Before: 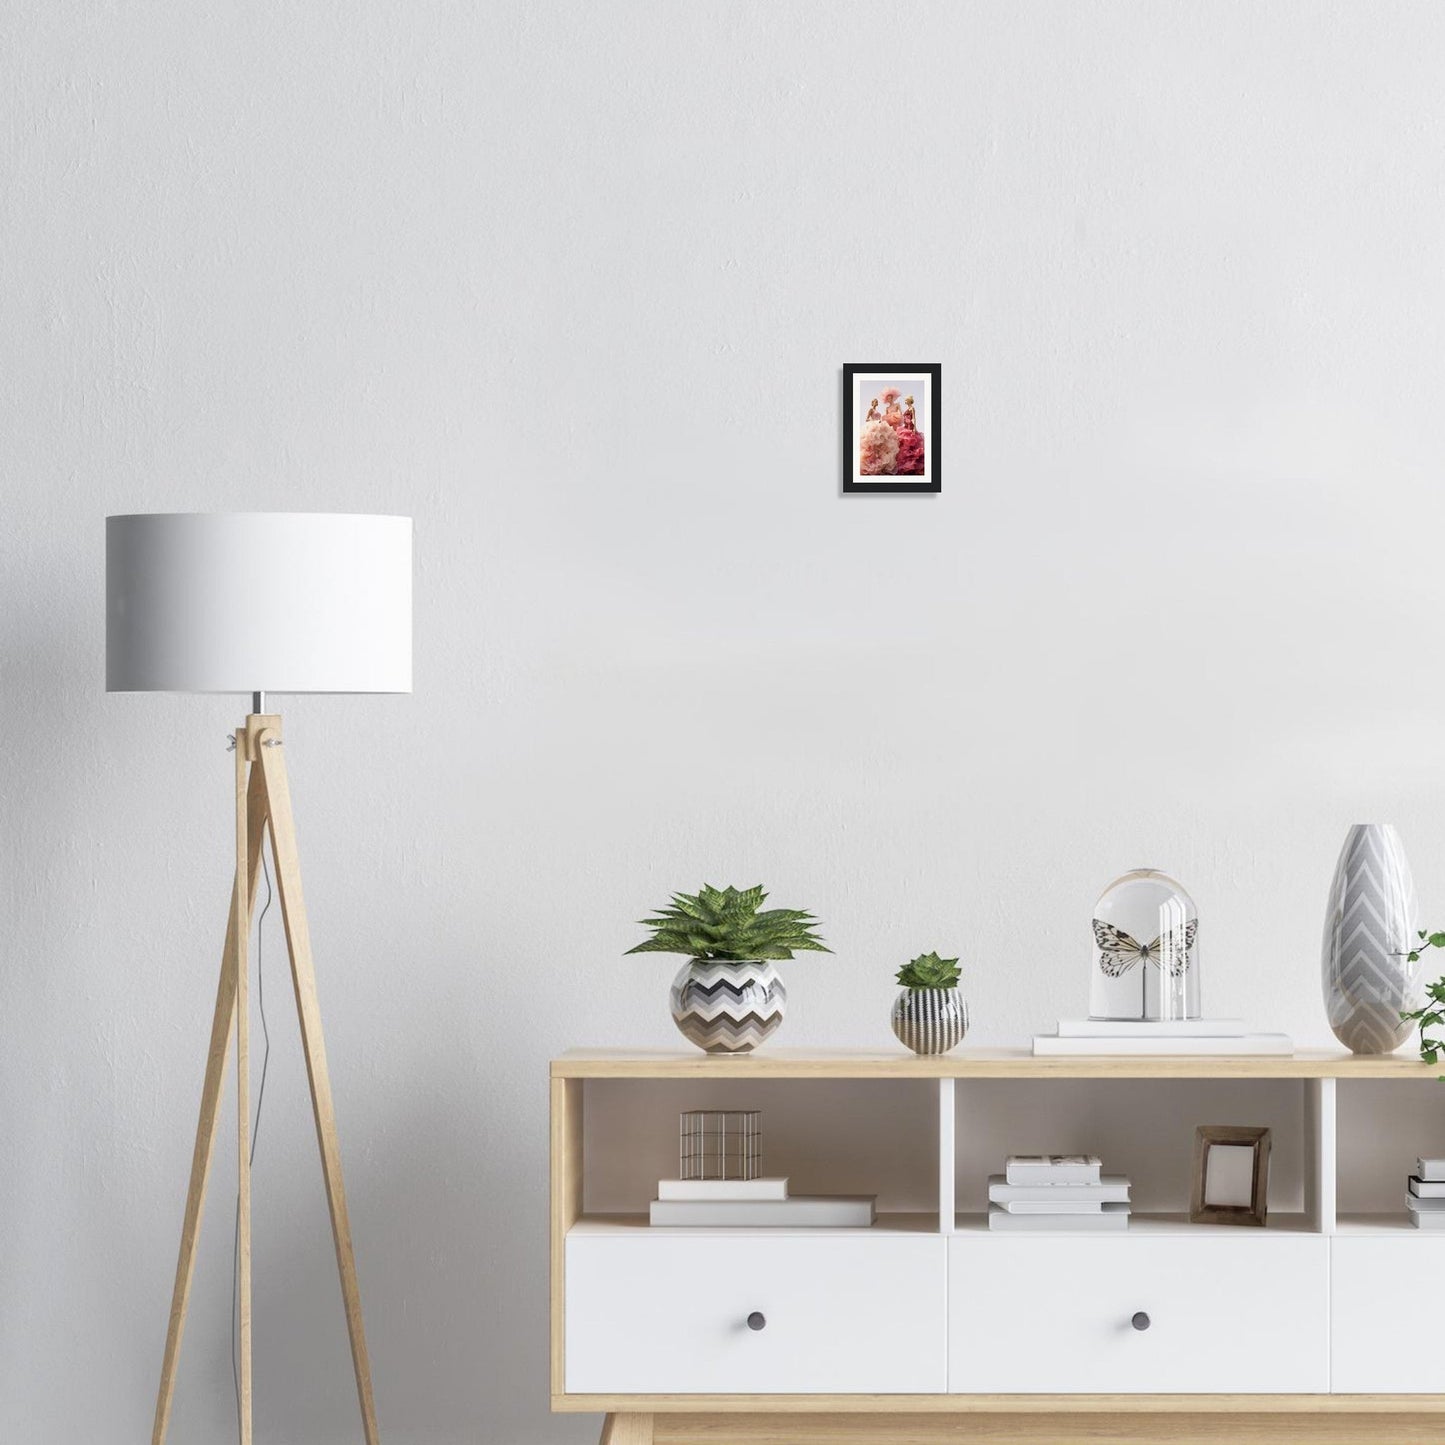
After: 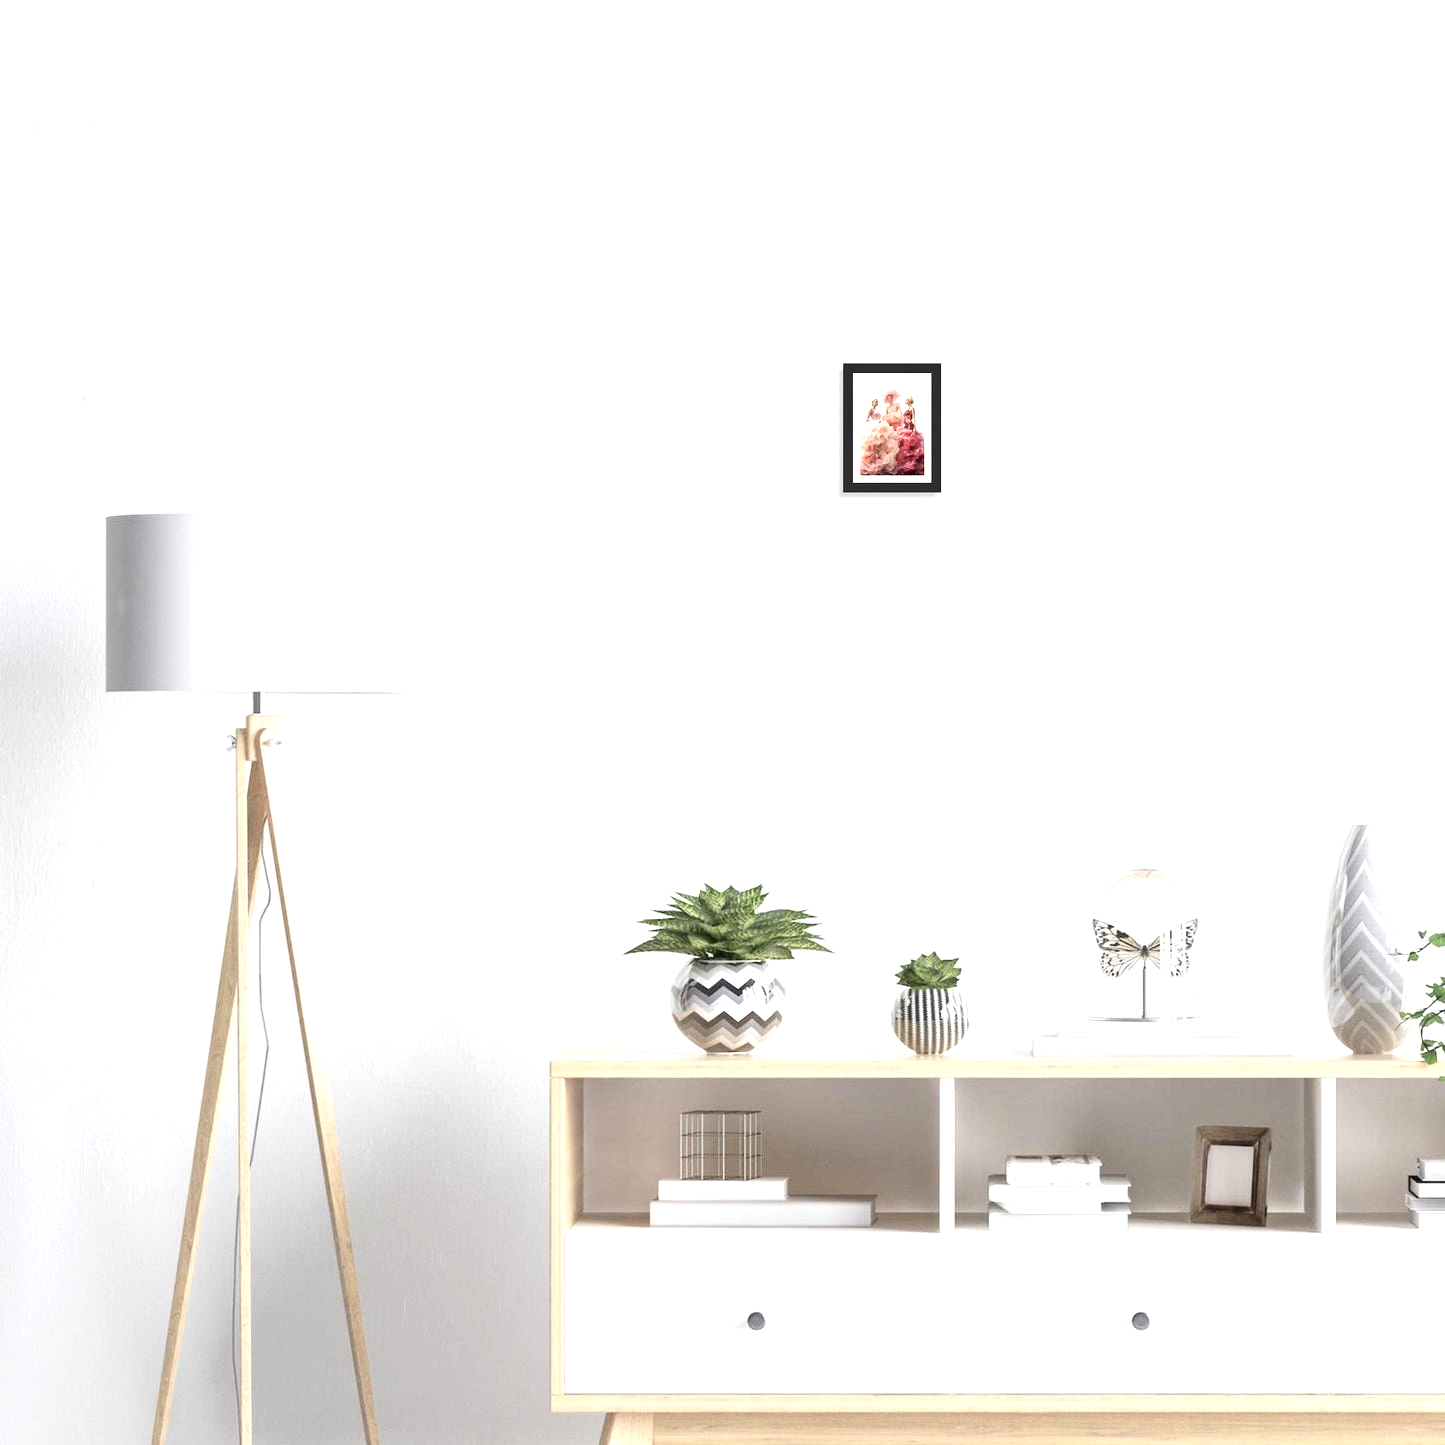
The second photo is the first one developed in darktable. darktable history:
contrast brightness saturation: contrast 0.11, saturation -0.17
exposure: exposure 0.935 EV, compensate highlight preservation false
